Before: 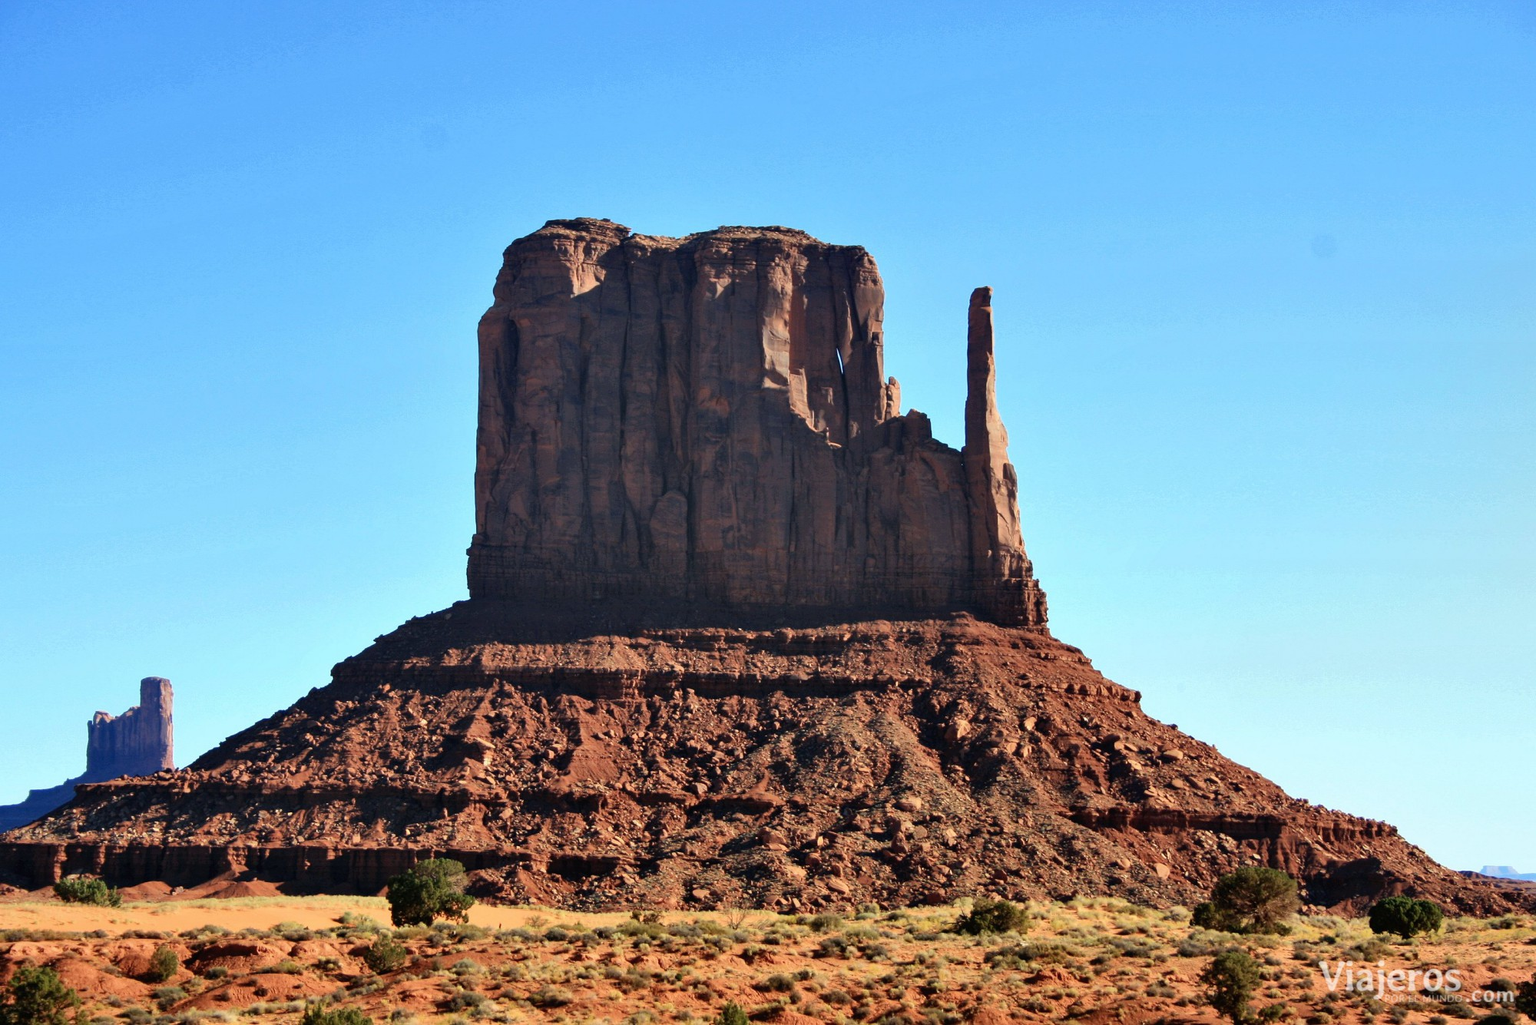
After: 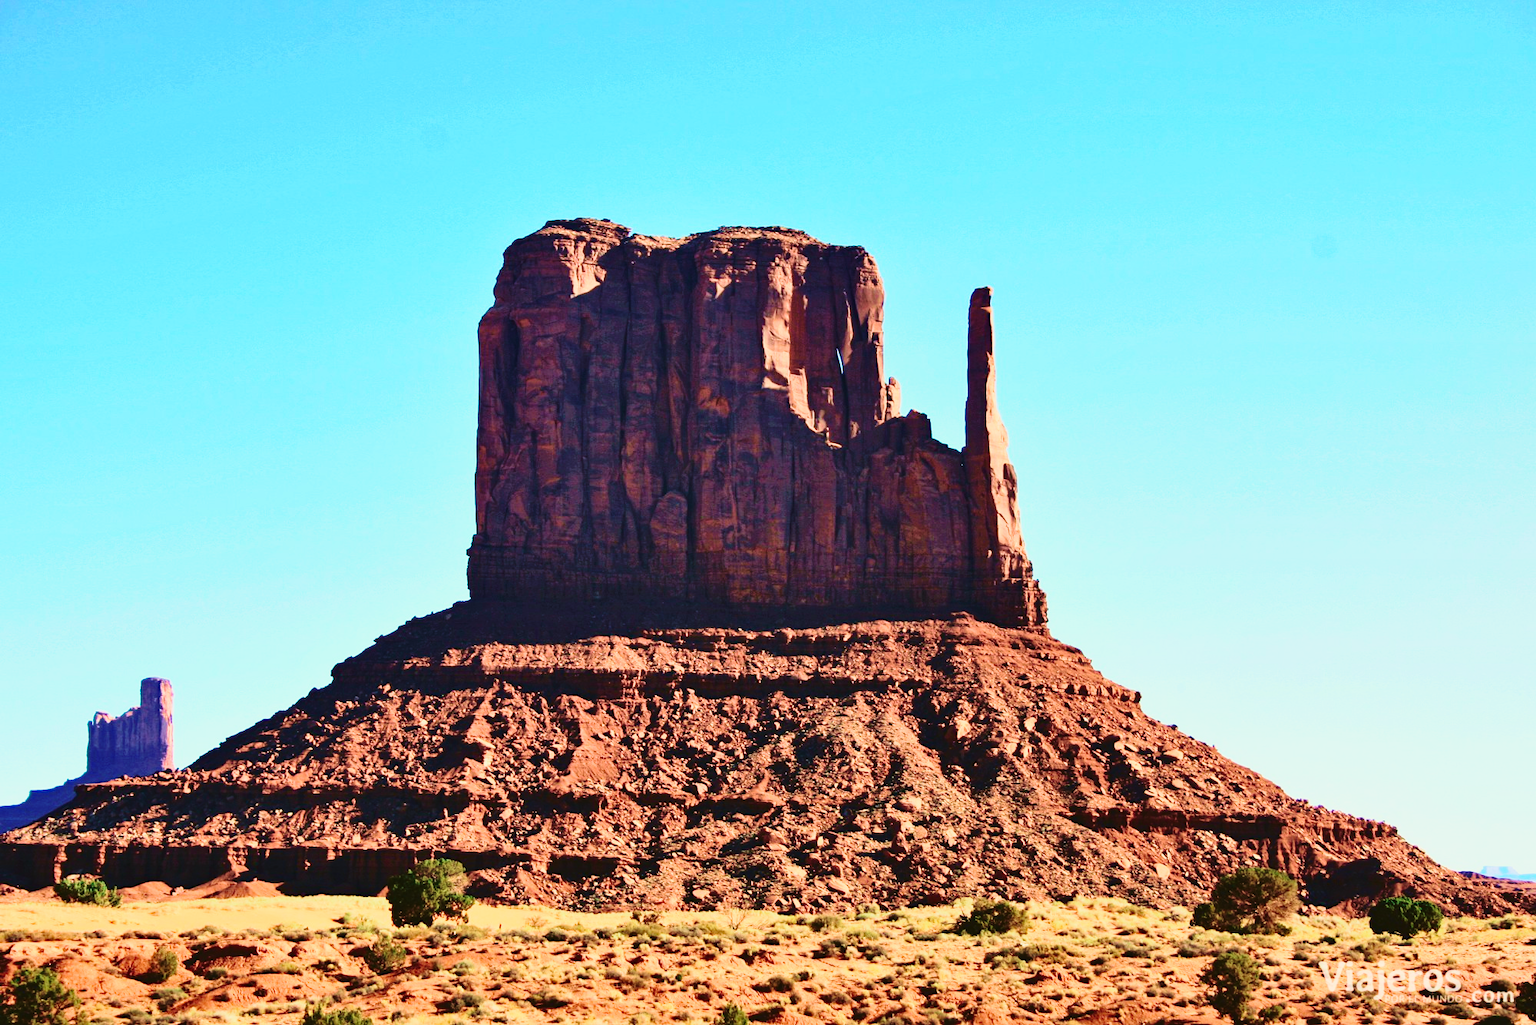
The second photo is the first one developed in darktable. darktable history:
tone curve: curves: ch0 [(0, 0.049) (0.175, 0.178) (0.466, 0.498) (0.715, 0.767) (0.819, 0.851) (1, 0.961)]; ch1 [(0, 0) (0.437, 0.398) (0.476, 0.466) (0.505, 0.505) (0.534, 0.544) (0.595, 0.608) (0.641, 0.643) (1, 1)]; ch2 [(0, 0) (0.359, 0.379) (0.437, 0.44) (0.489, 0.495) (0.518, 0.537) (0.579, 0.579) (1, 1)], color space Lab, independent channels, preserve colors none
haze removal: strength 0.29, distance 0.25, compatibility mode true, adaptive false
velvia: strength 56%
base curve: curves: ch0 [(0, 0) (0.028, 0.03) (0.121, 0.232) (0.46, 0.748) (0.859, 0.968) (1, 1)], preserve colors none
